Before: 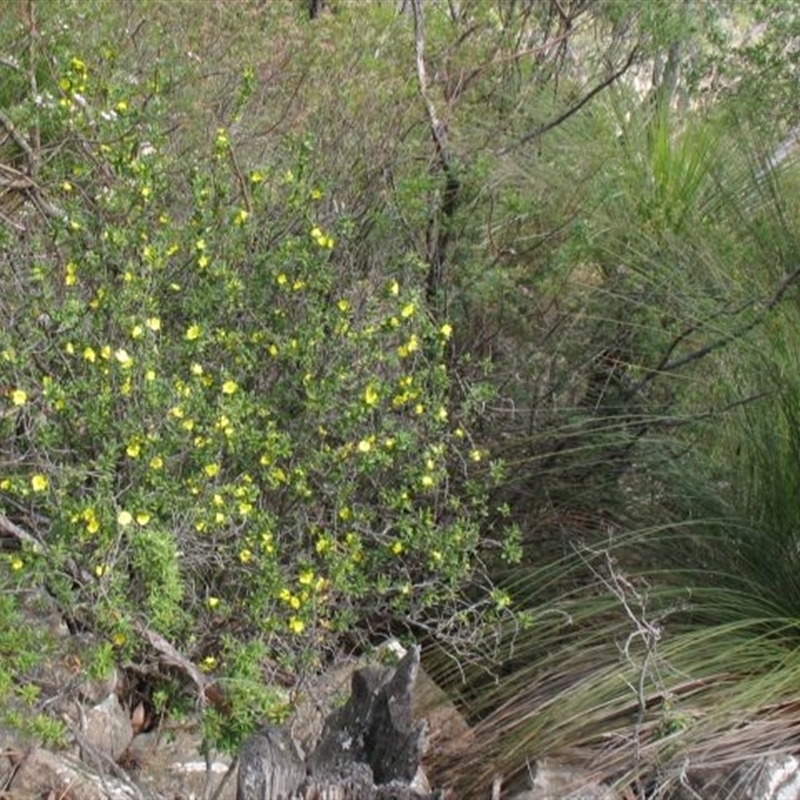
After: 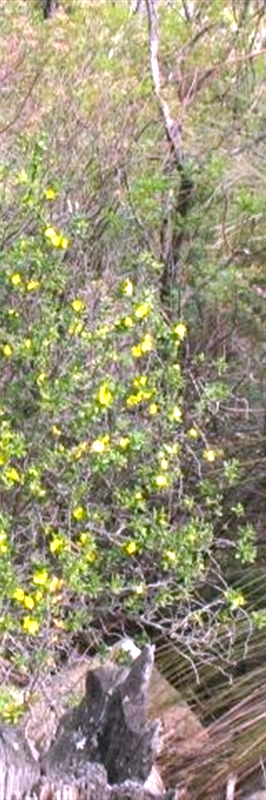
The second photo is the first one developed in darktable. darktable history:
exposure: black level correction 0, exposure 0.953 EV, compensate exposure bias true, compensate highlight preservation false
color balance: output saturation 110%
white balance: red 1.066, blue 1.119
crop: left 33.36%, right 33.36%
